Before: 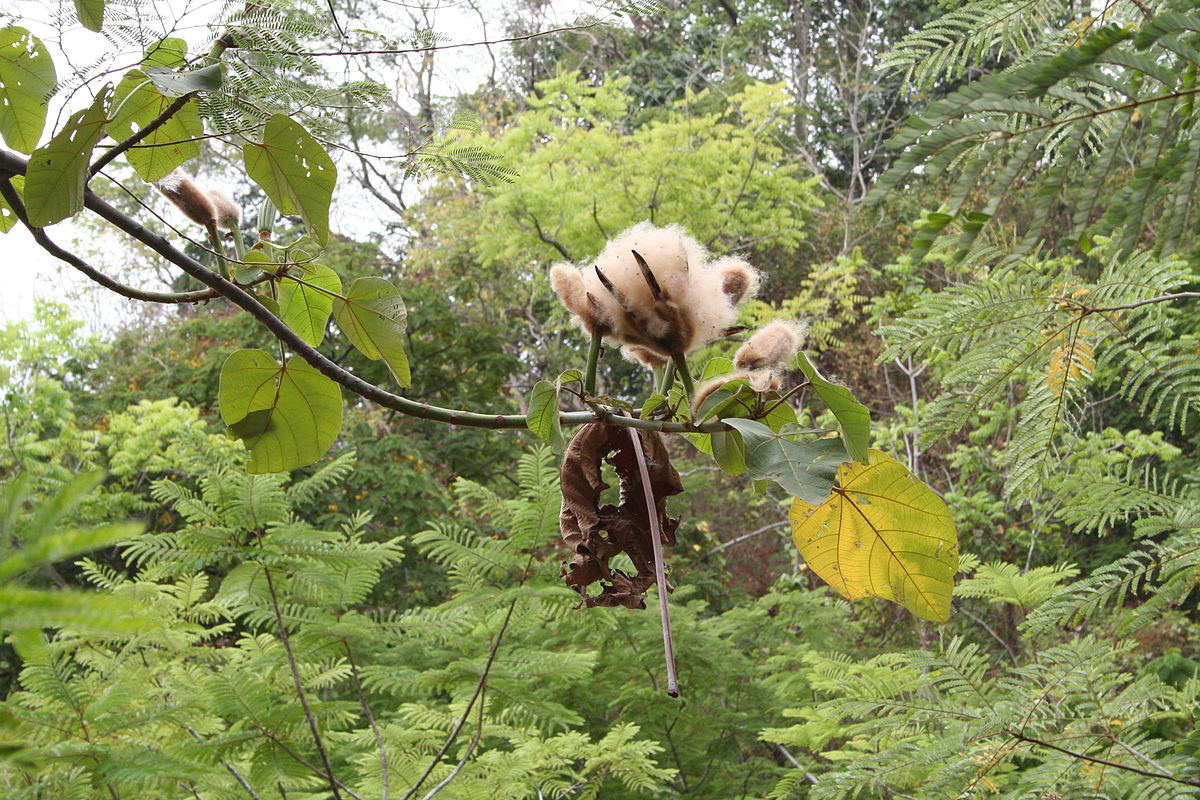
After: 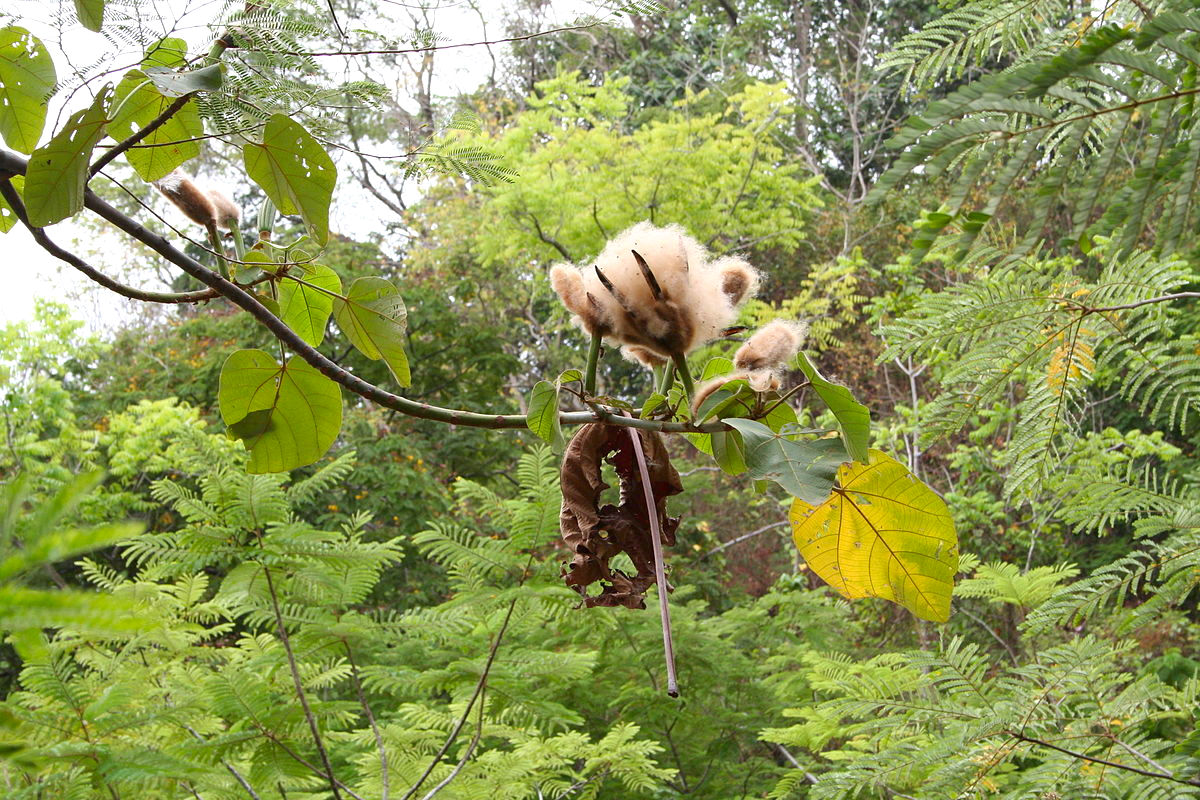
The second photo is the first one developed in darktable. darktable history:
contrast brightness saturation: contrast 0.04, saturation 0.16
exposure: black level correction 0.002, exposure 0.15 EV, compensate highlight preservation false
